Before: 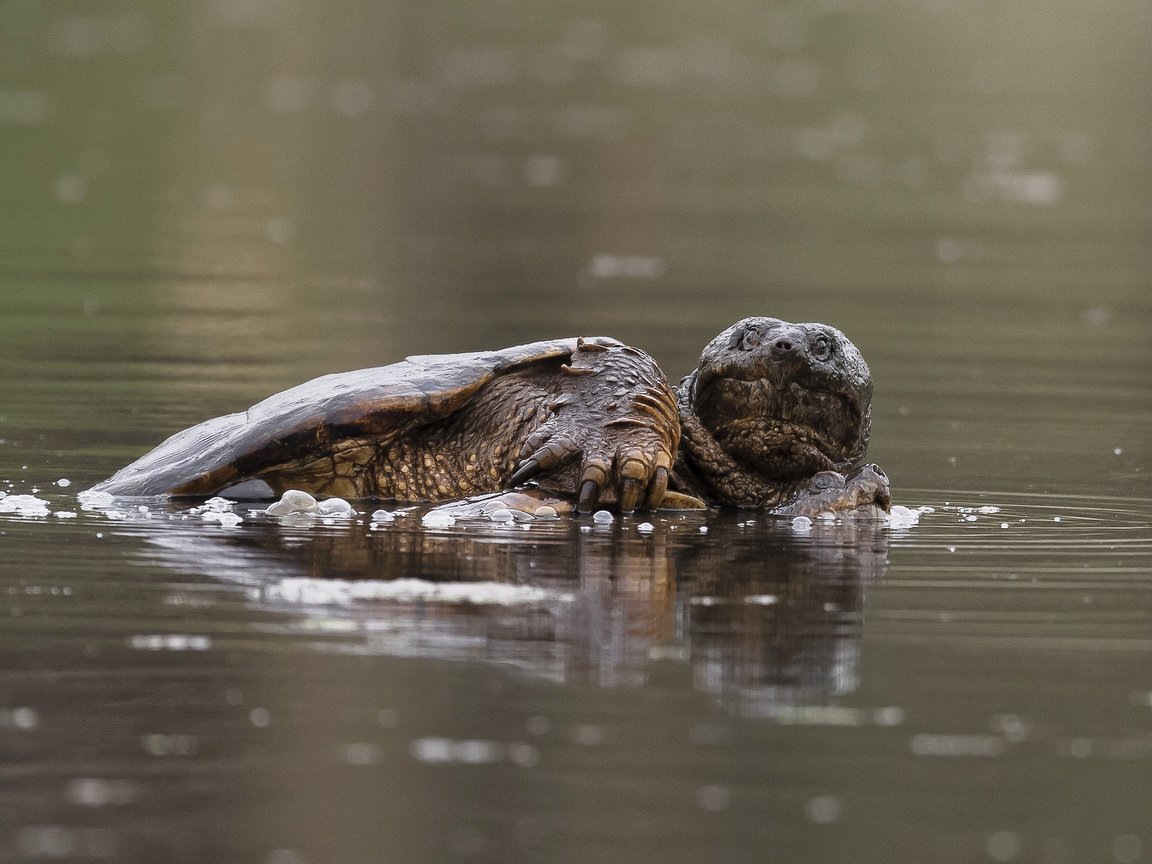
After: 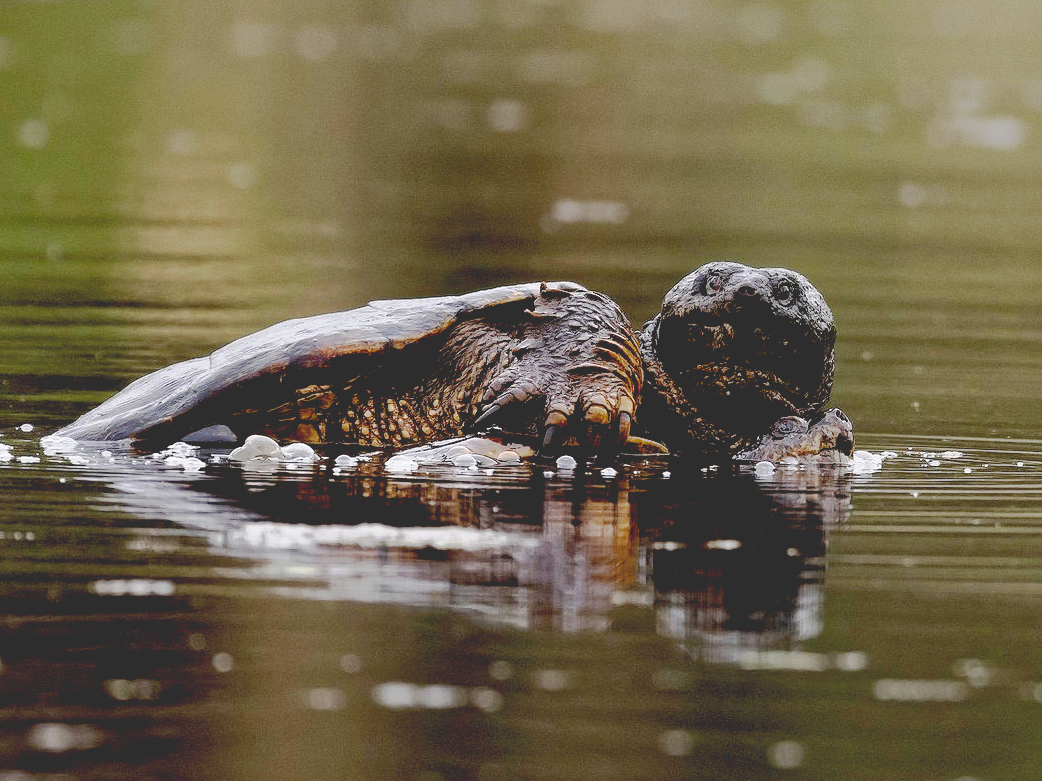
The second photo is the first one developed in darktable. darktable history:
base curve: curves: ch0 [(0.065, 0.026) (0.236, 0.358) (0.53, 0.546) (0.777, 0.841) (0.924, 0.992)], preserve colors none
crop: left 3.296%, top 6.419%, right 6.166%, bottom 3.177%
